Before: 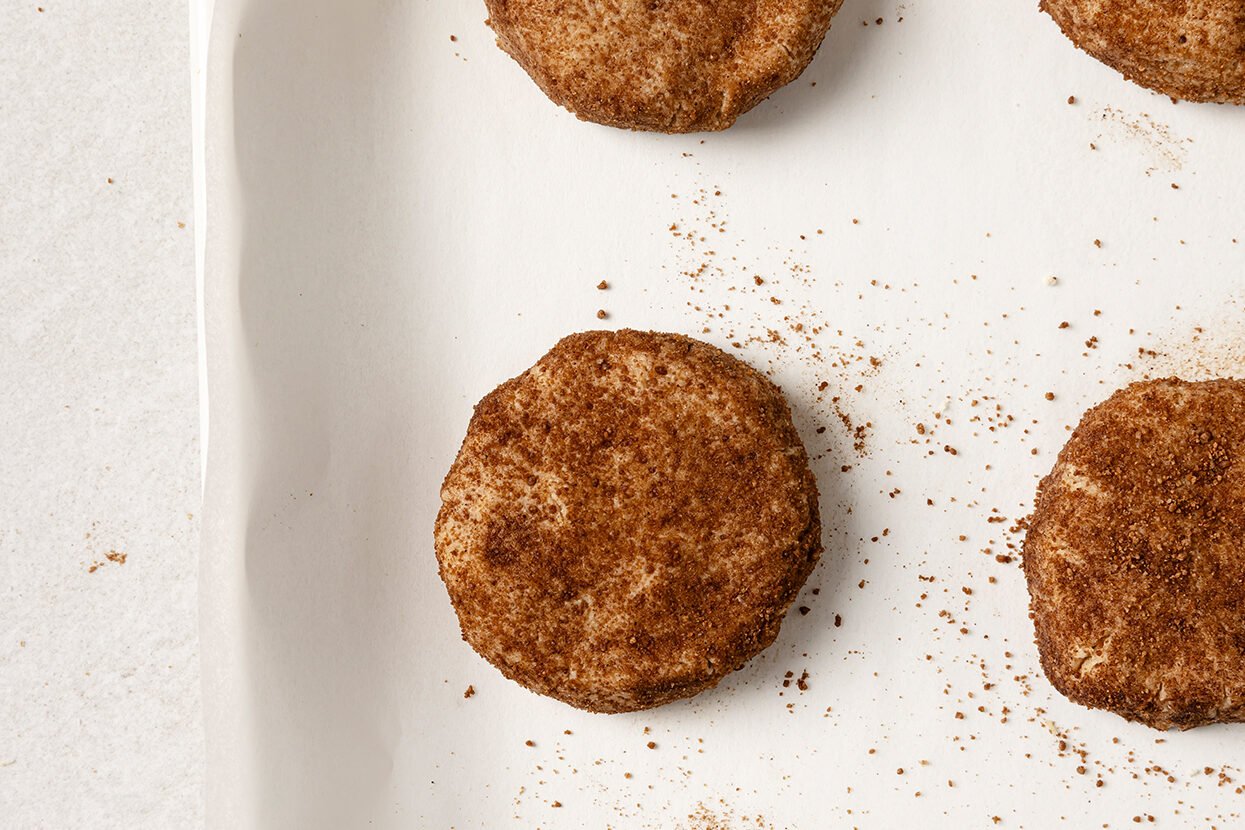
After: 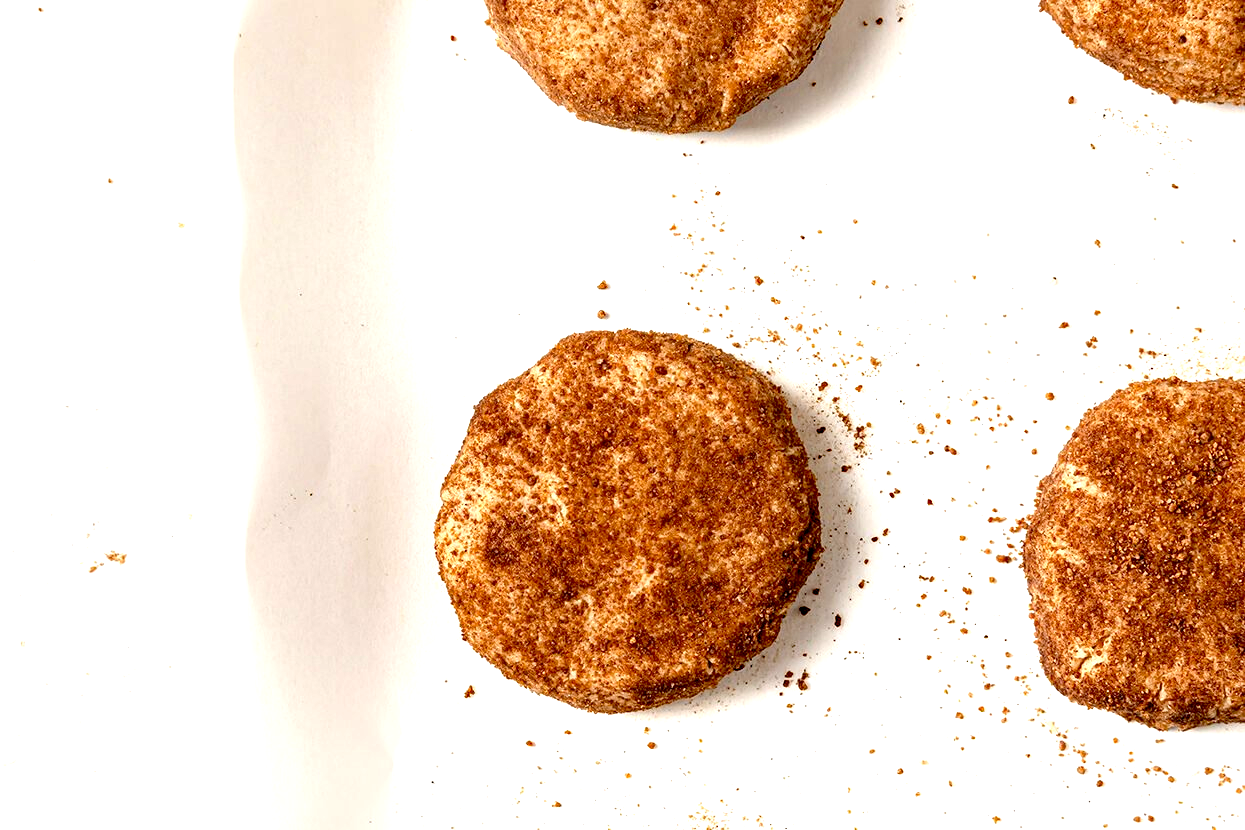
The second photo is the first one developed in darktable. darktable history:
haze removal: compatibility mode true, adaptive false
exposure: black level correction 0.01, exposure 1 EV, compensate highlight preservation false
